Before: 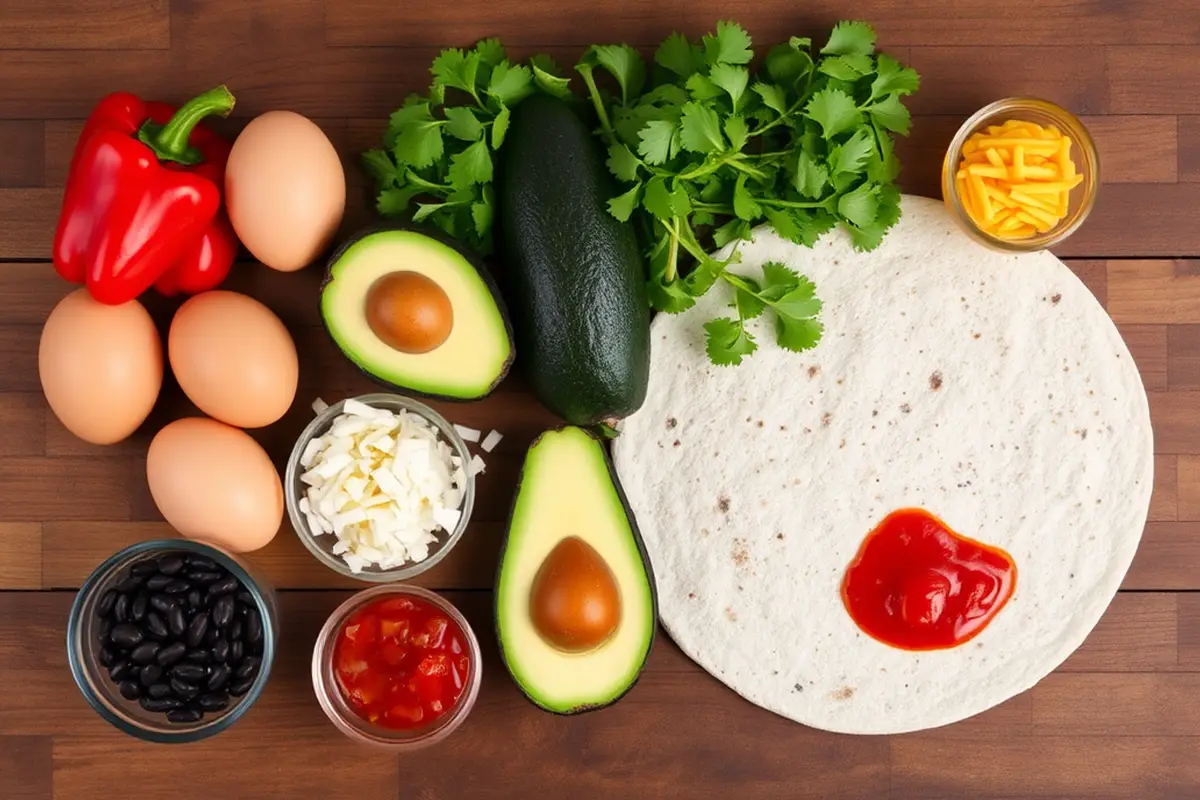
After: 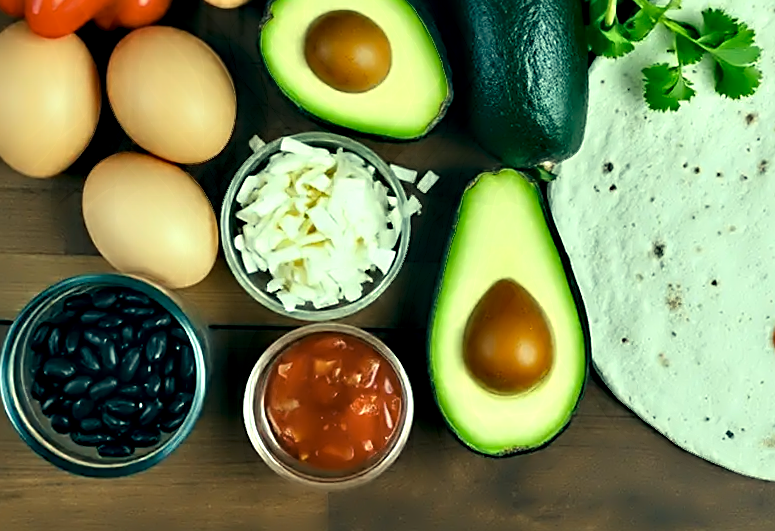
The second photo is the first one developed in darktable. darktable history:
crop and rotate: angle -1.14°, left 3.993%, top 31.613%, right 29.486%
sharpen: on, module defaults
color correction: highlights a* -20.12, highlights b* 9.8, shadows a* -19.73, shadows b* -10.27
contrast equalizer: octaves 7, y [[0.783, 0.666, 0.575, 0.77, 0.556, 0.501], [0.5 ×6], [0.5 ×6], [0, 0.02, 0.272, 0.399, 0.062, 0], [0 ×6]]
